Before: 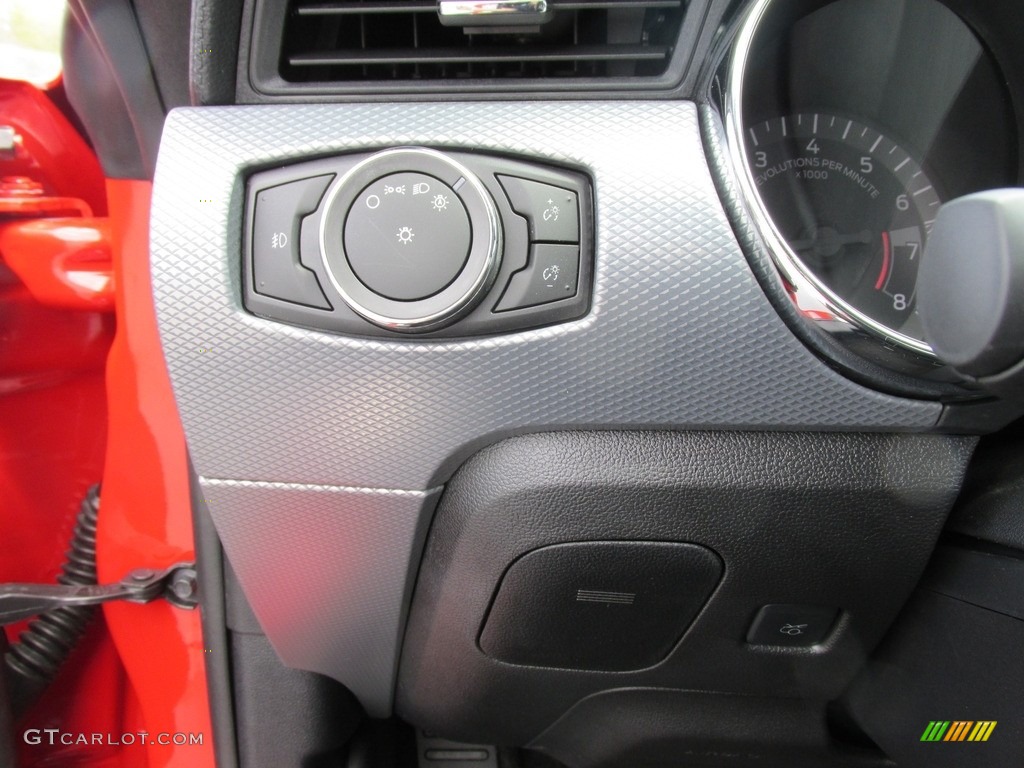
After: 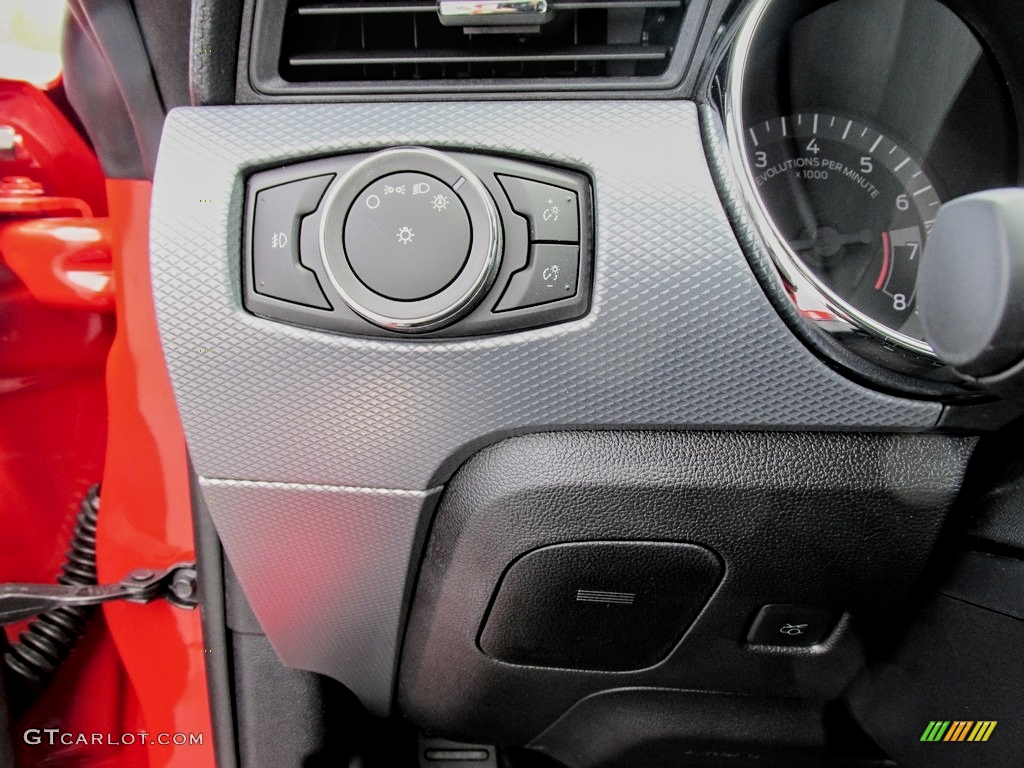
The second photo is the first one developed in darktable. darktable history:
local contrast: on, module defaults
contrast equalizer: octaves 7, y [[0.5, 0.5, 0.544, 0.569, 0.5, 0.5], [0.5 ×6], [0.5 ×6], [0 ×6], [0 ×6]]
filmic rgb: black relative exposure -7.65 EV, white relative exposure 4.56 EV, hardness 3.61, color science v6 (2022)
sharpen: on, module defaults
color zones: curves: ch1 [(0, 0.513) (0.143, 0.524) (0.286, 0.511) (0.429, 0.506) (0.571, 0.503) (0.714, 0.503) (0.857, 0.508) (1, 0.513)]
